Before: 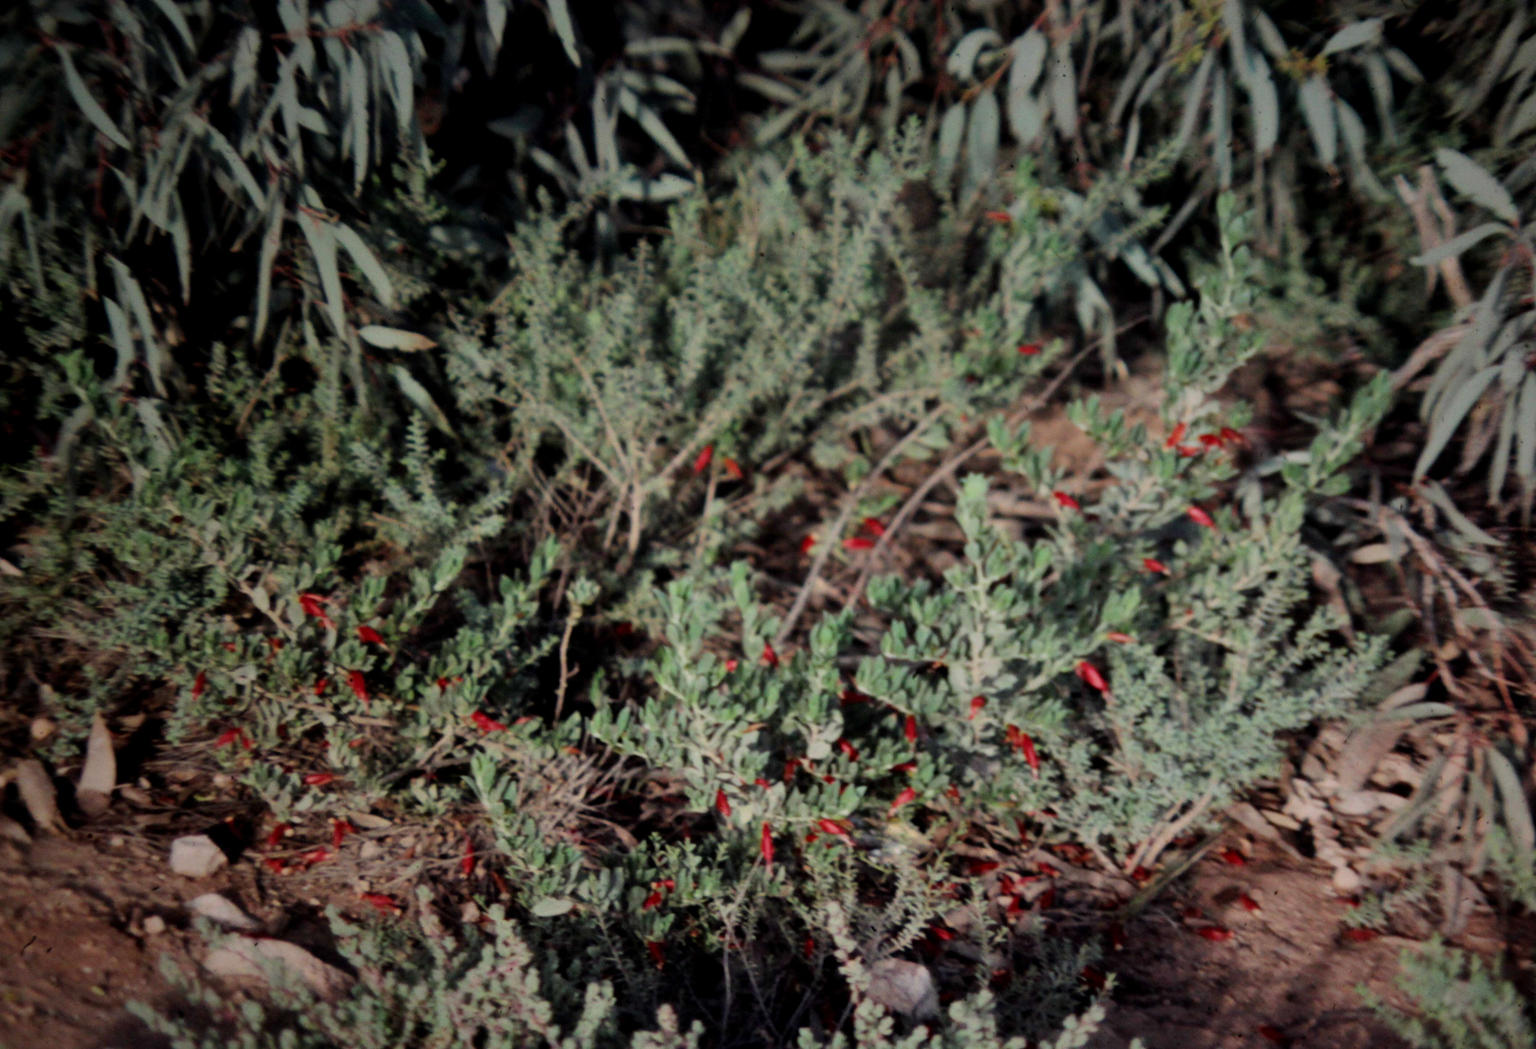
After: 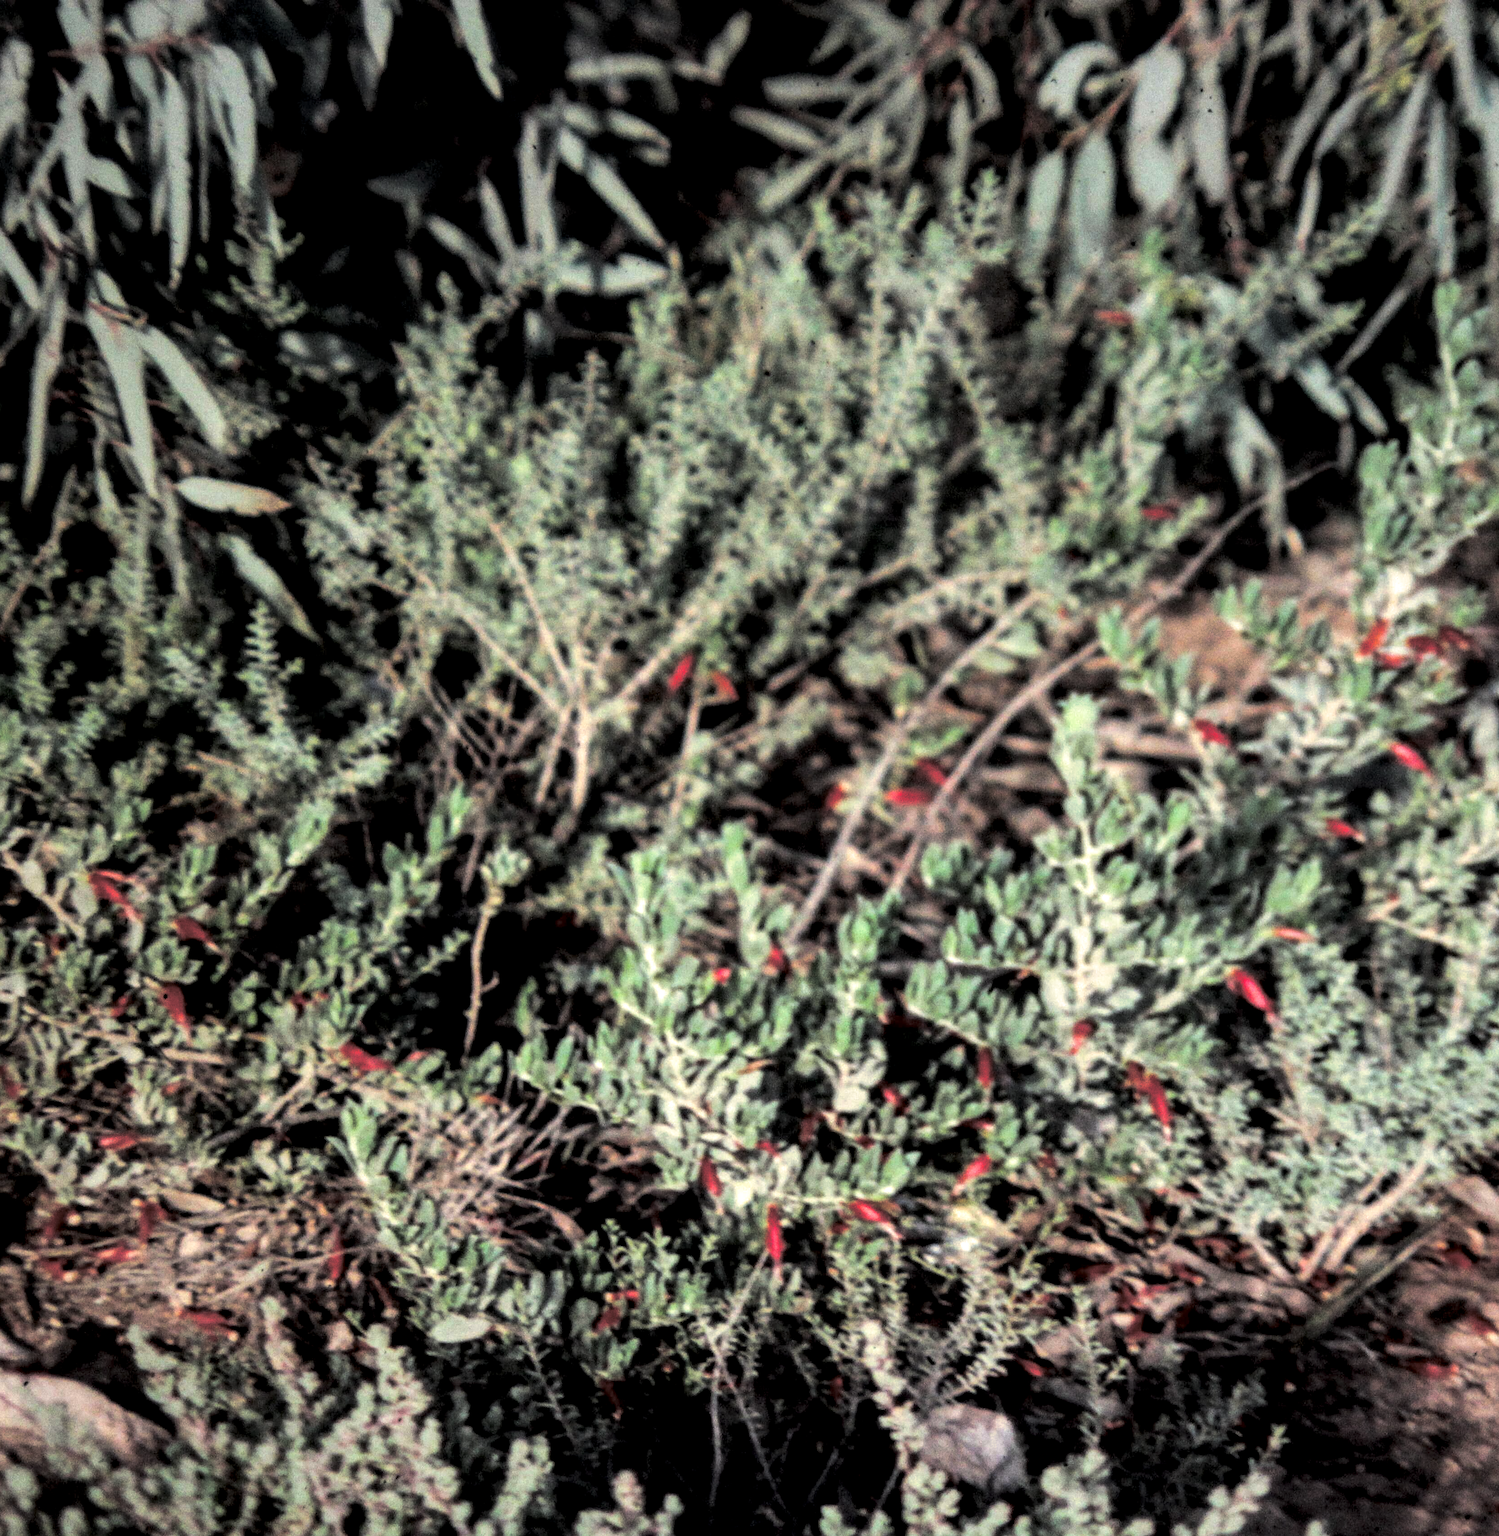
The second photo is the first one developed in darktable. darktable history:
vibrance: vibrance 67%
sharpen: amount 0.2
split-toning: shadows › hue 43.2°, shadows › saturation 0, highlights › hue 50.4°, highlights › saturation 1
crop and rotate: left 15.546%, right 17.787%
grain: coarseness 0.09 ISO
tone equalizer: on, module defaults
local contrast: highlights 65%, shadows 54%, detail 169%, midtone range 0.514
exposure: black level correction 0.001, exposure 0.5 EV, compensate exposure bias true, compensate highlight preservation false
